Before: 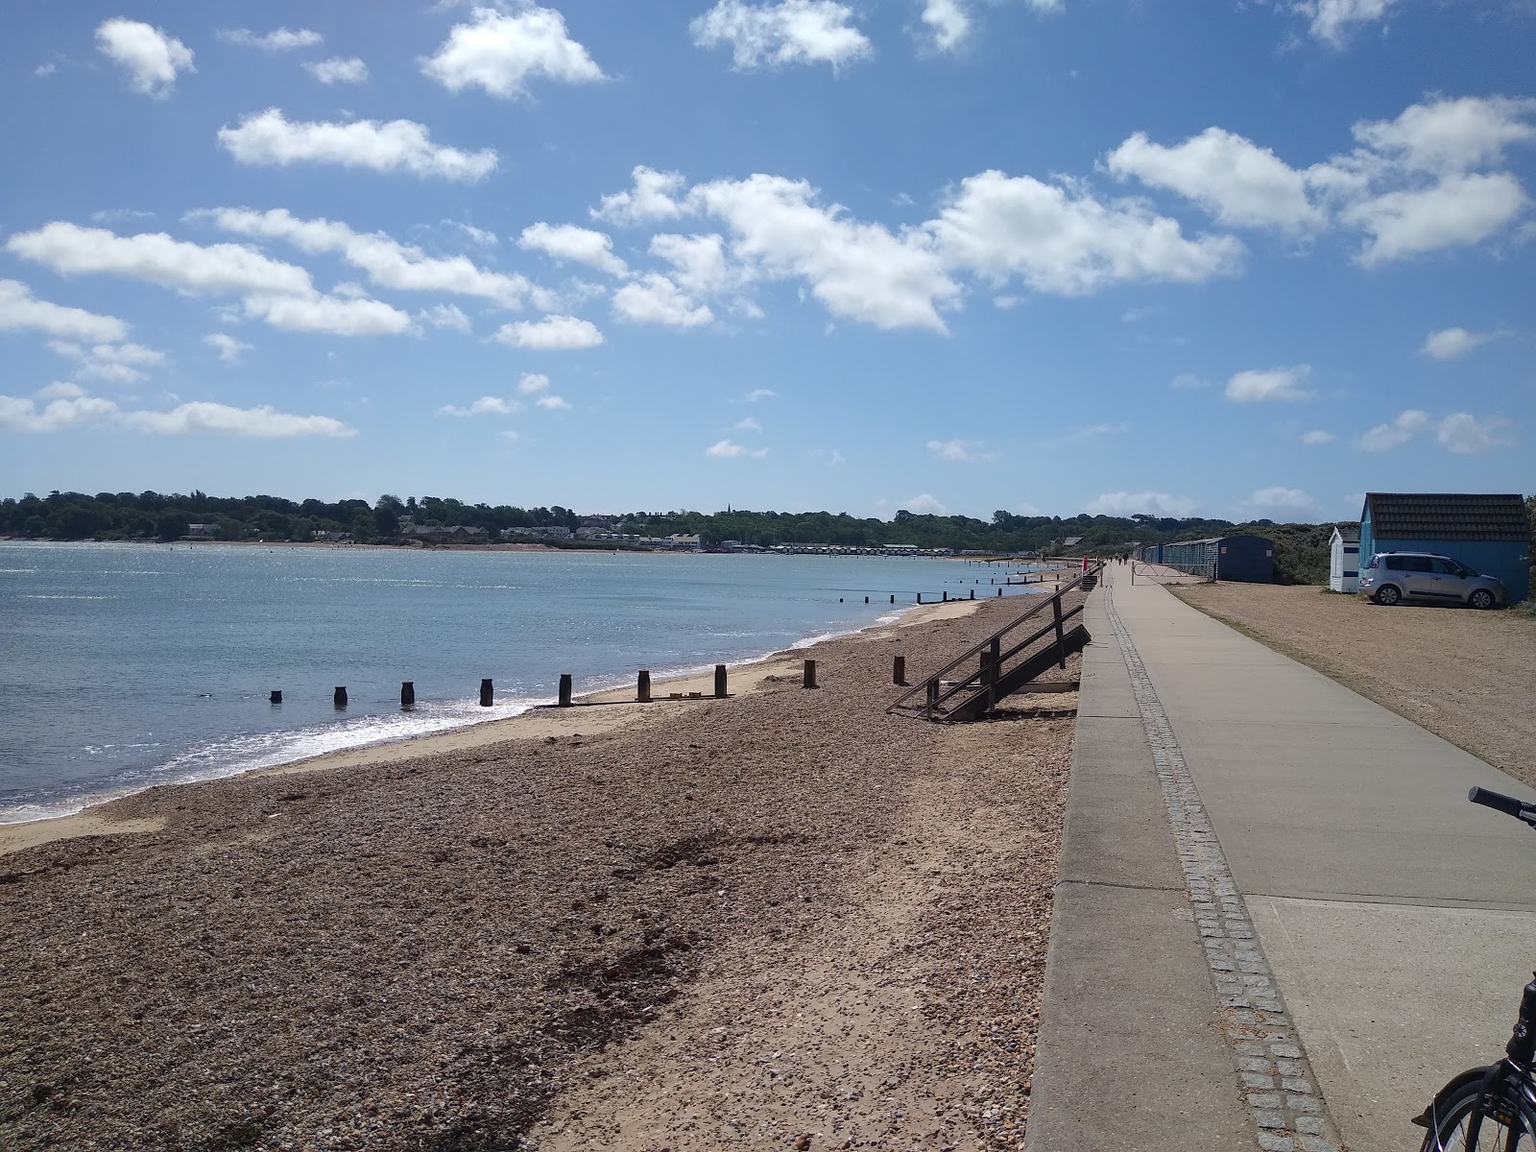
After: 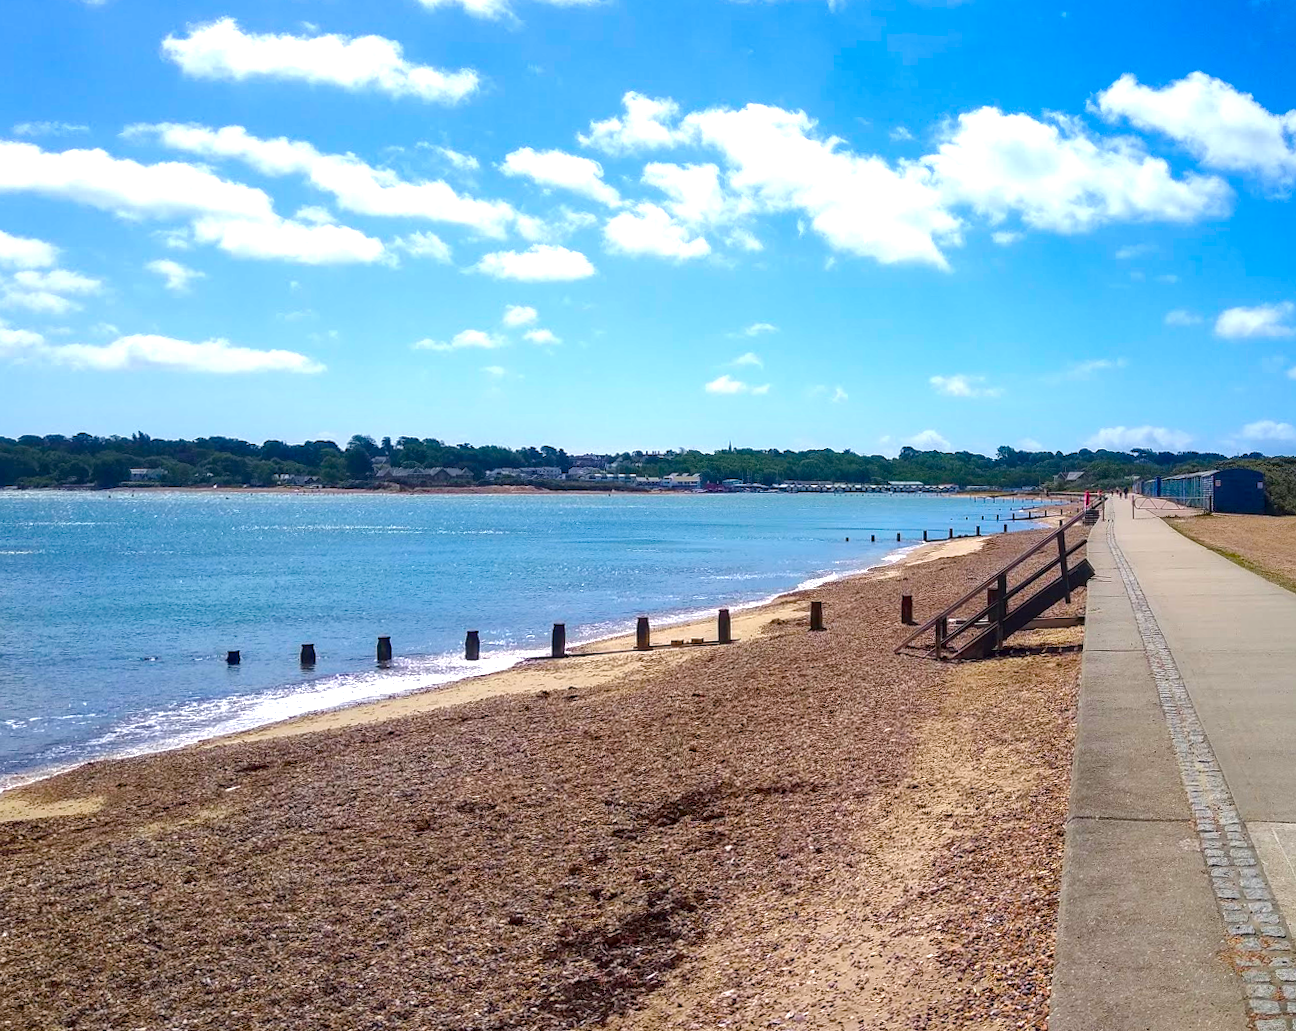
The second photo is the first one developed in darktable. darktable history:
local contrast: on, module defaults
rotate and perspective: rotation -0.013°, lens shift (vertical) -0.027, lens shift (horizontal) 0.178, crop left 0.016, crop right 0.989, crop top 0.082, crop bottom 0.918
crop and rotate: angle 1°, left 4.281%, top 0.642%, right 11.383%, bottom 2.486%
color balance rgb: linear chroma grading › global chroma 25%, perceptual saturation grading › global saturation 45%, perceptual saturation grading › highlights -50%, perceptual saturation grading › shadows 30%, perceptual brilliance grading › global brilliance 18%, global vibrance 40%
